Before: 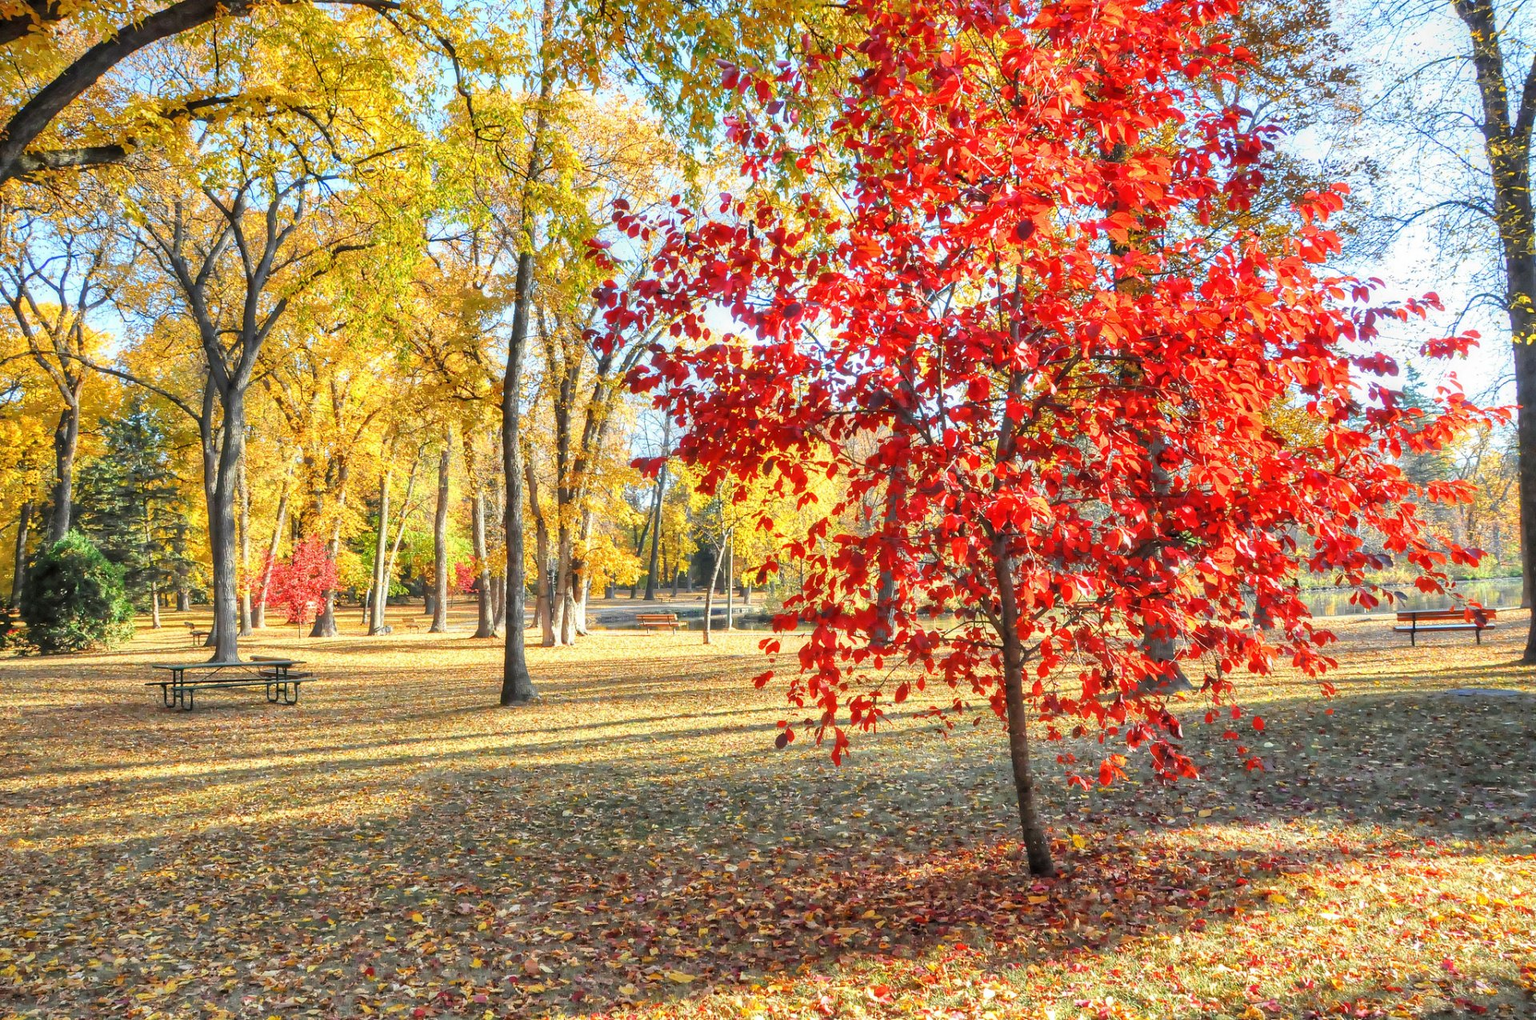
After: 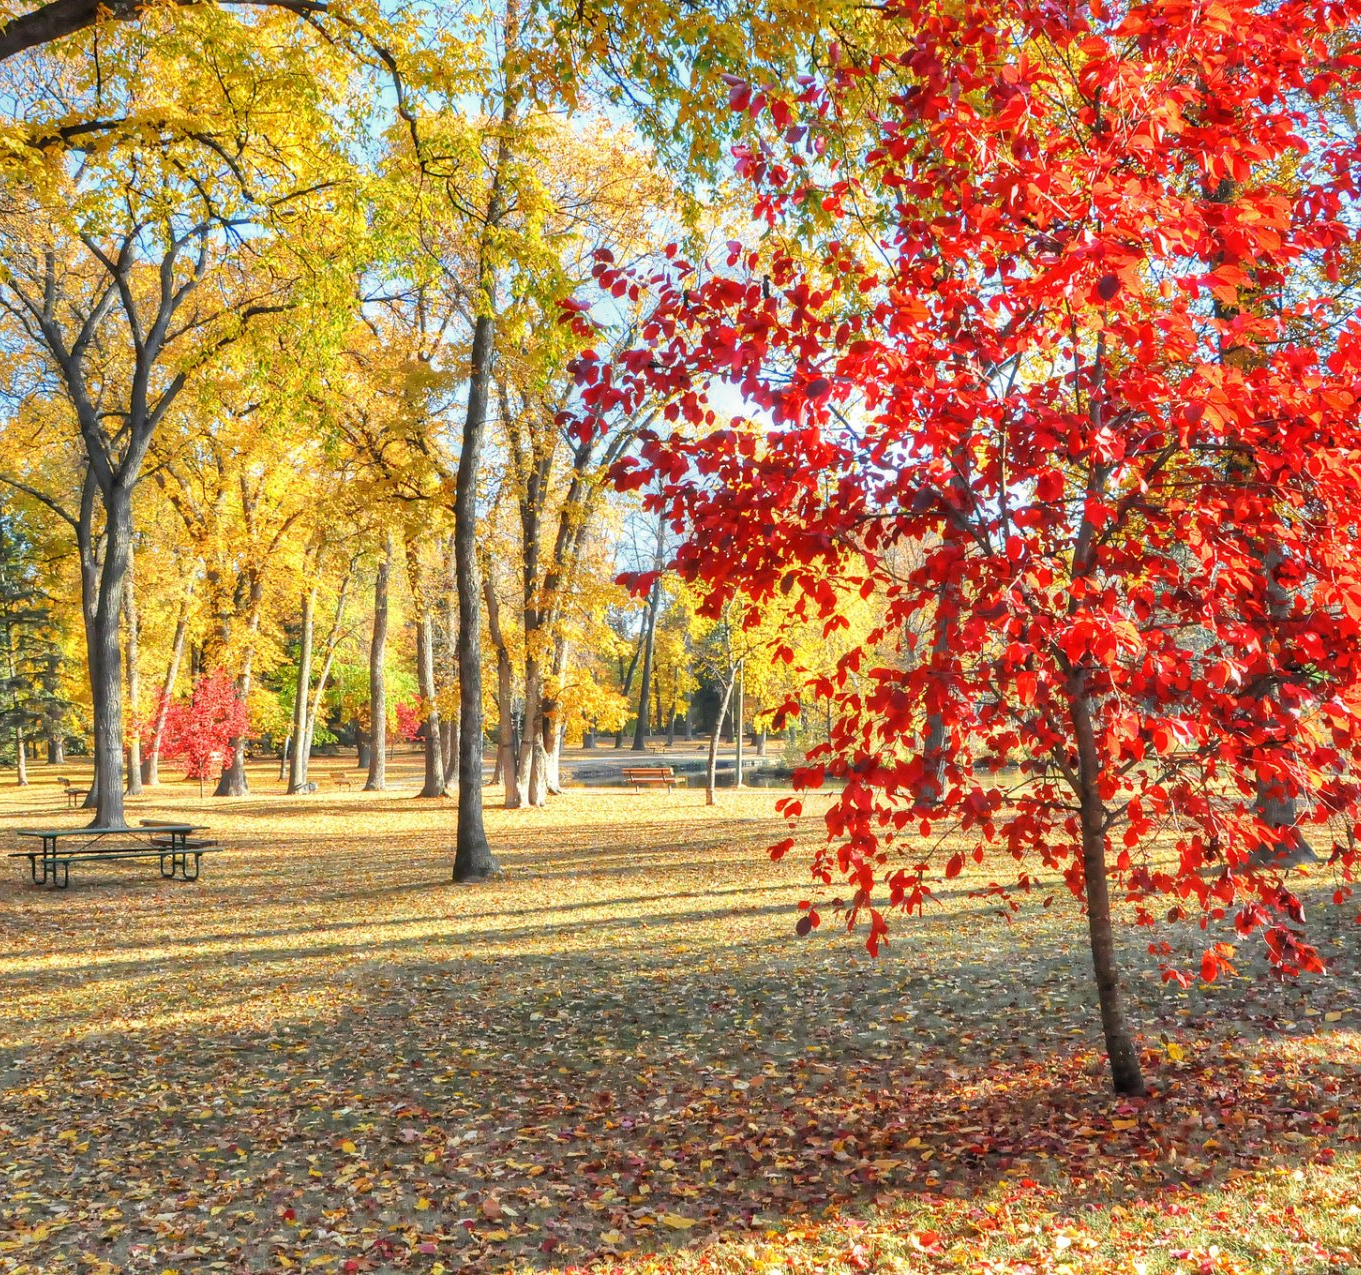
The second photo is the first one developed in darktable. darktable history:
color zones: curves: ch0 [(0, 0.5) (0.143, 0.5) (0.286, 0.5) (0.429, 0.495) (0.571, 0.437) (0.714, 0.44) (0.857, 0.496) (1, 0.5)]
tone equalizer: edges refinement/feathering 500, mask exposure compensation -1.57 EV, preserve details no
crop and rotate: left 9.013%, right 20.097%
